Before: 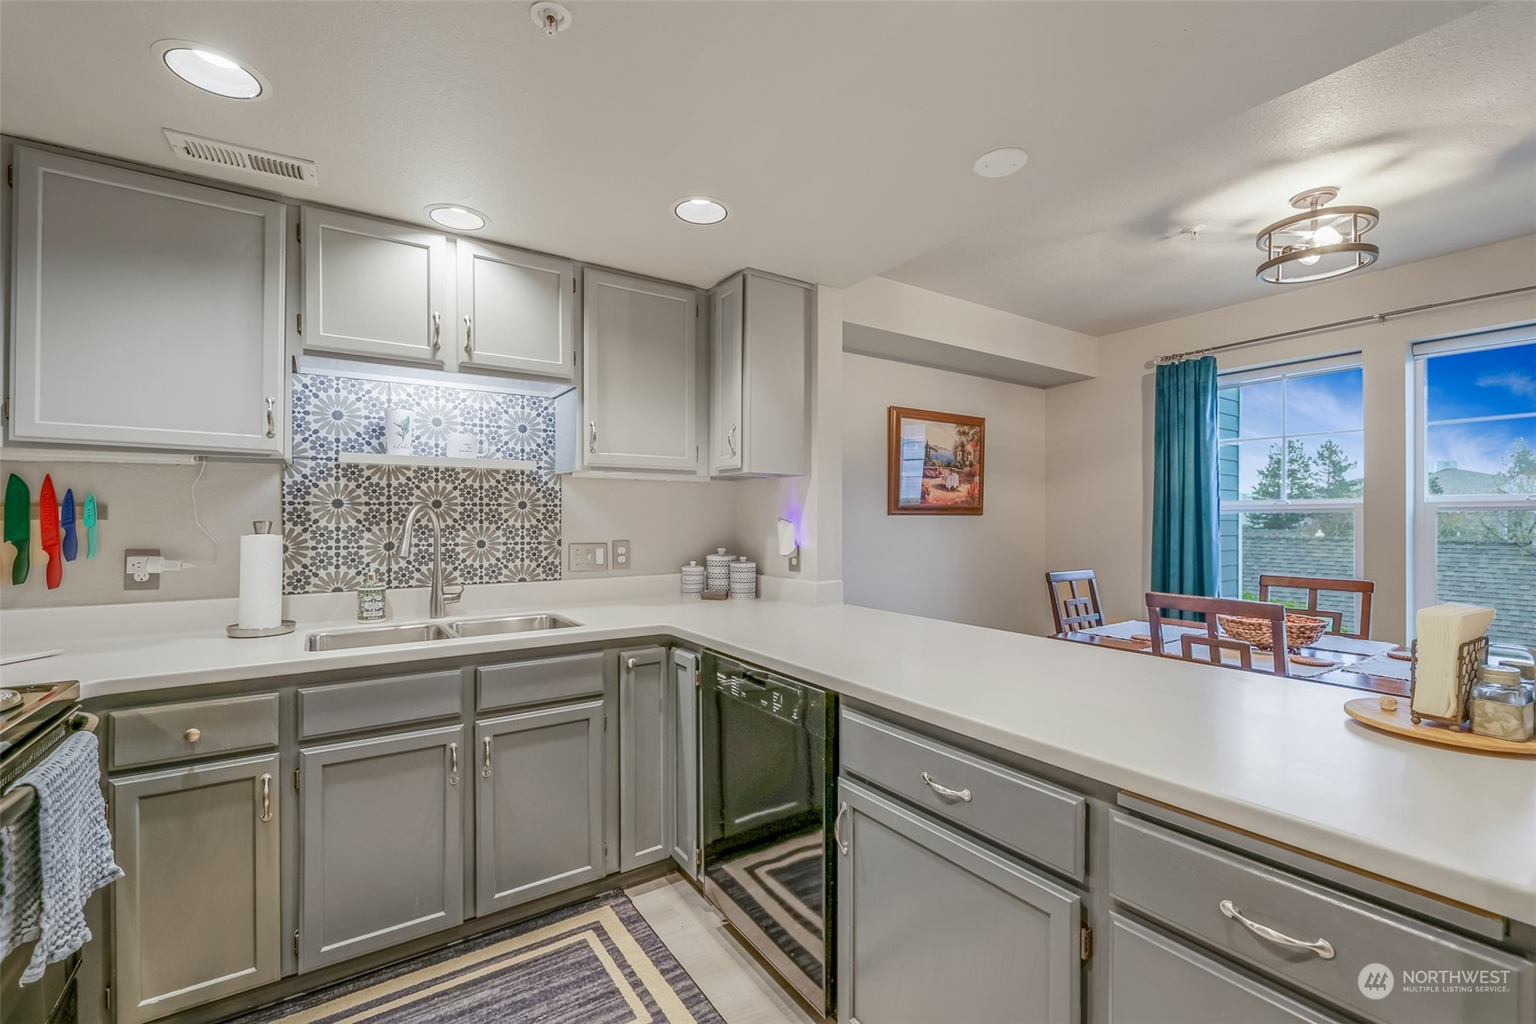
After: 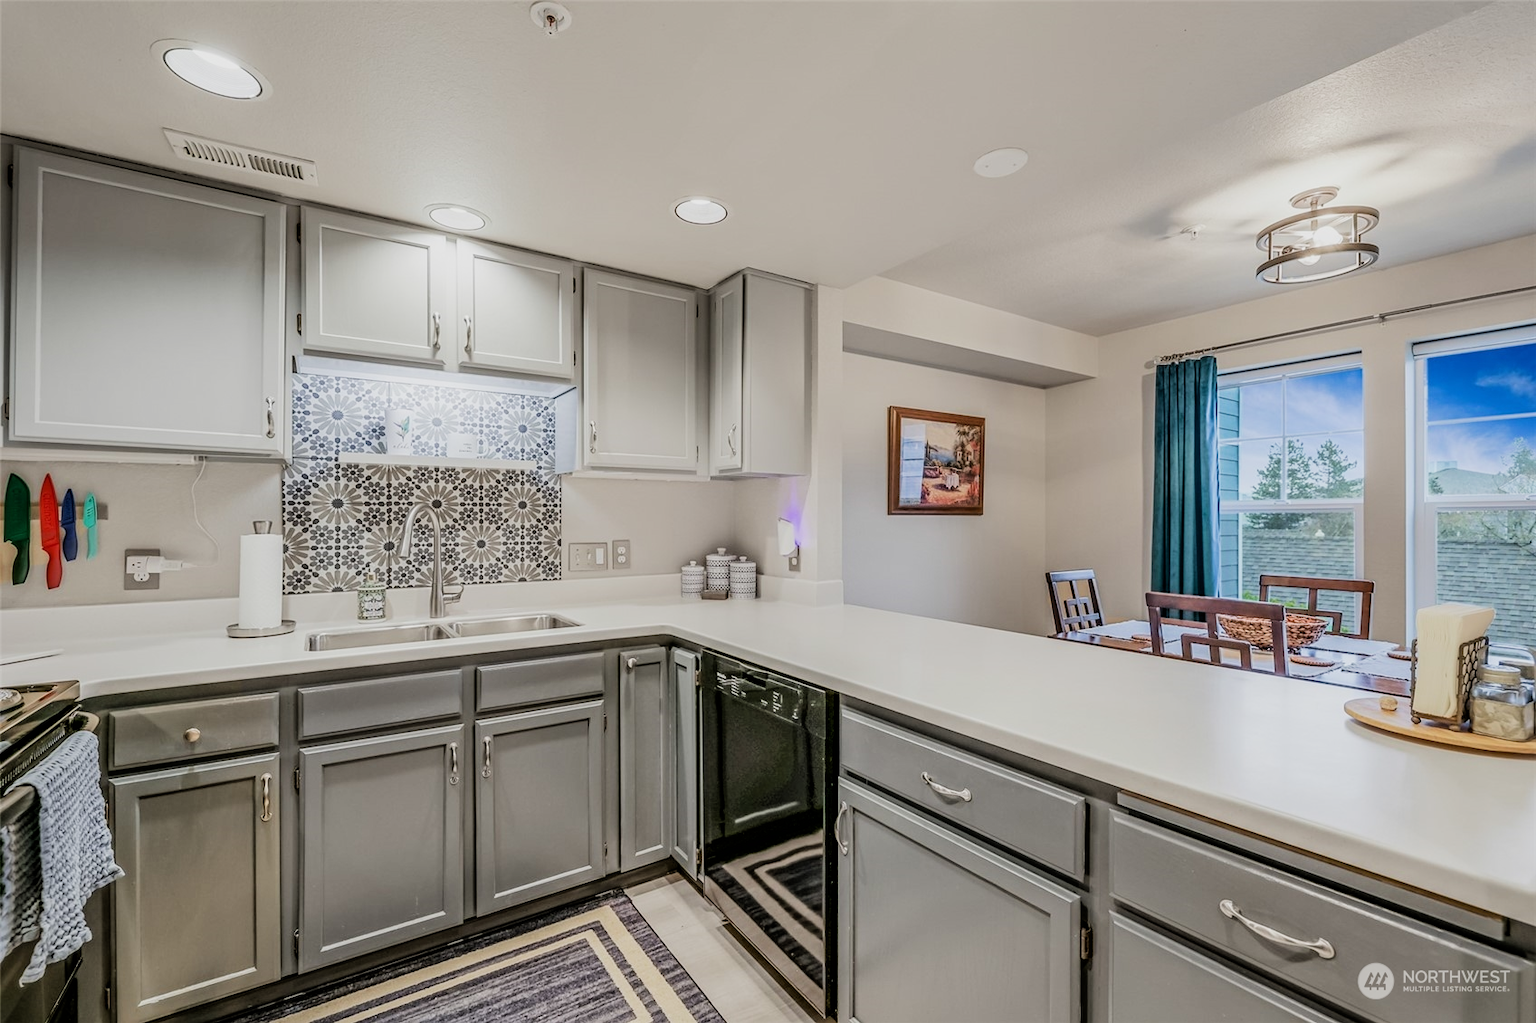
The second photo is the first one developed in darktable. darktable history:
exposure: exposure -0.021 EV, compensate highlight preservation false
filmic rgb: black relative exposure -5 EV, hardness 2.88, contrast 1.4, highlights saturation mix -30%
